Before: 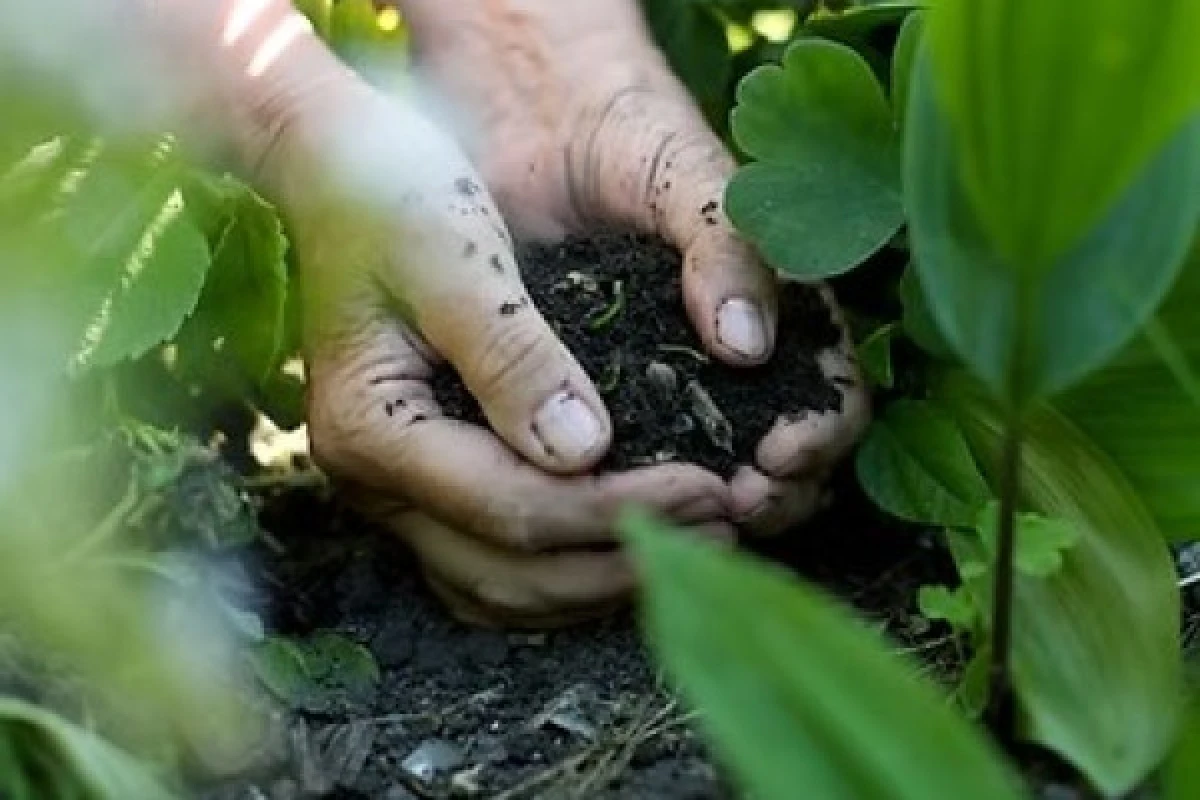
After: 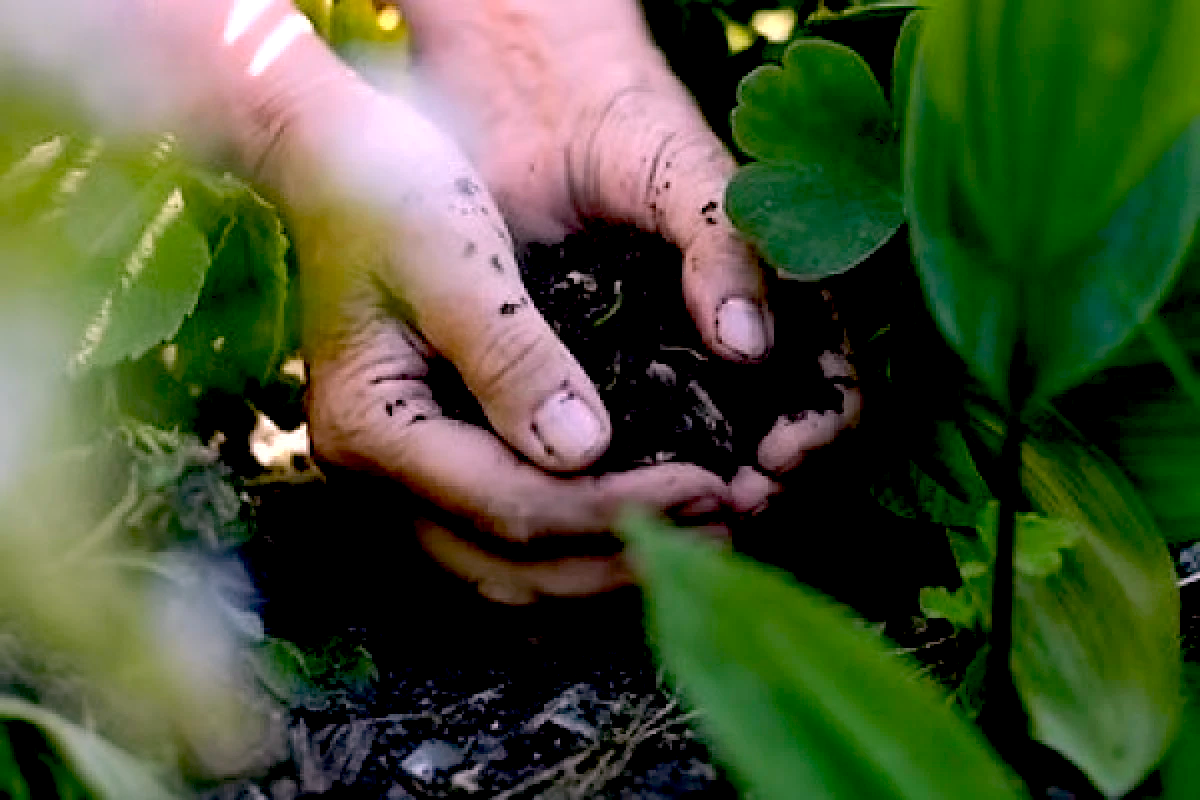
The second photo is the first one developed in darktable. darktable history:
white balance: red 1.188, blue 1.11
exposure: black level correction 0.046, exposure -0.228 EV, compensate highlight preservation false
base curve: curves: ch0 [(0, 0) (0.235, 0.266) (0.503, 0.496) (0.786, 0.72) (1, 1)]
tone equalizer: -8 EV -0.001 EV, -7 EV 0.001 EV, -6 EV -0.002 EV, -5 EV -0.003 EV, -4 EV -0.062 EV, -3 EV -0.222 EV, -2 EV -0.267 EV, -1 EV 0.105 EV, +0 EV 0.303 EV
